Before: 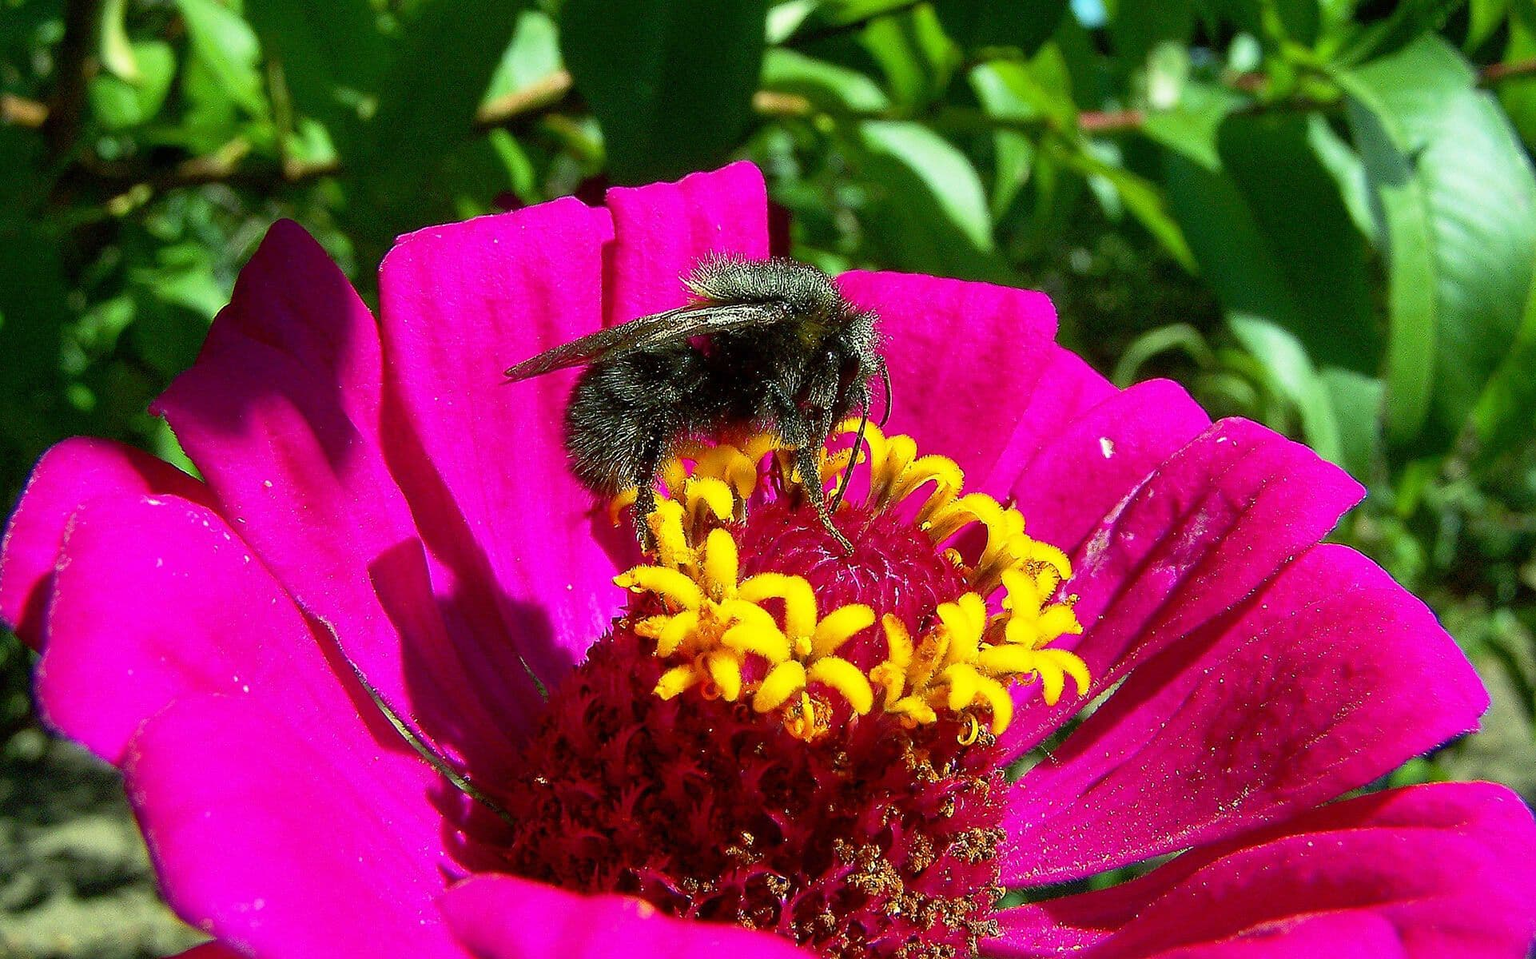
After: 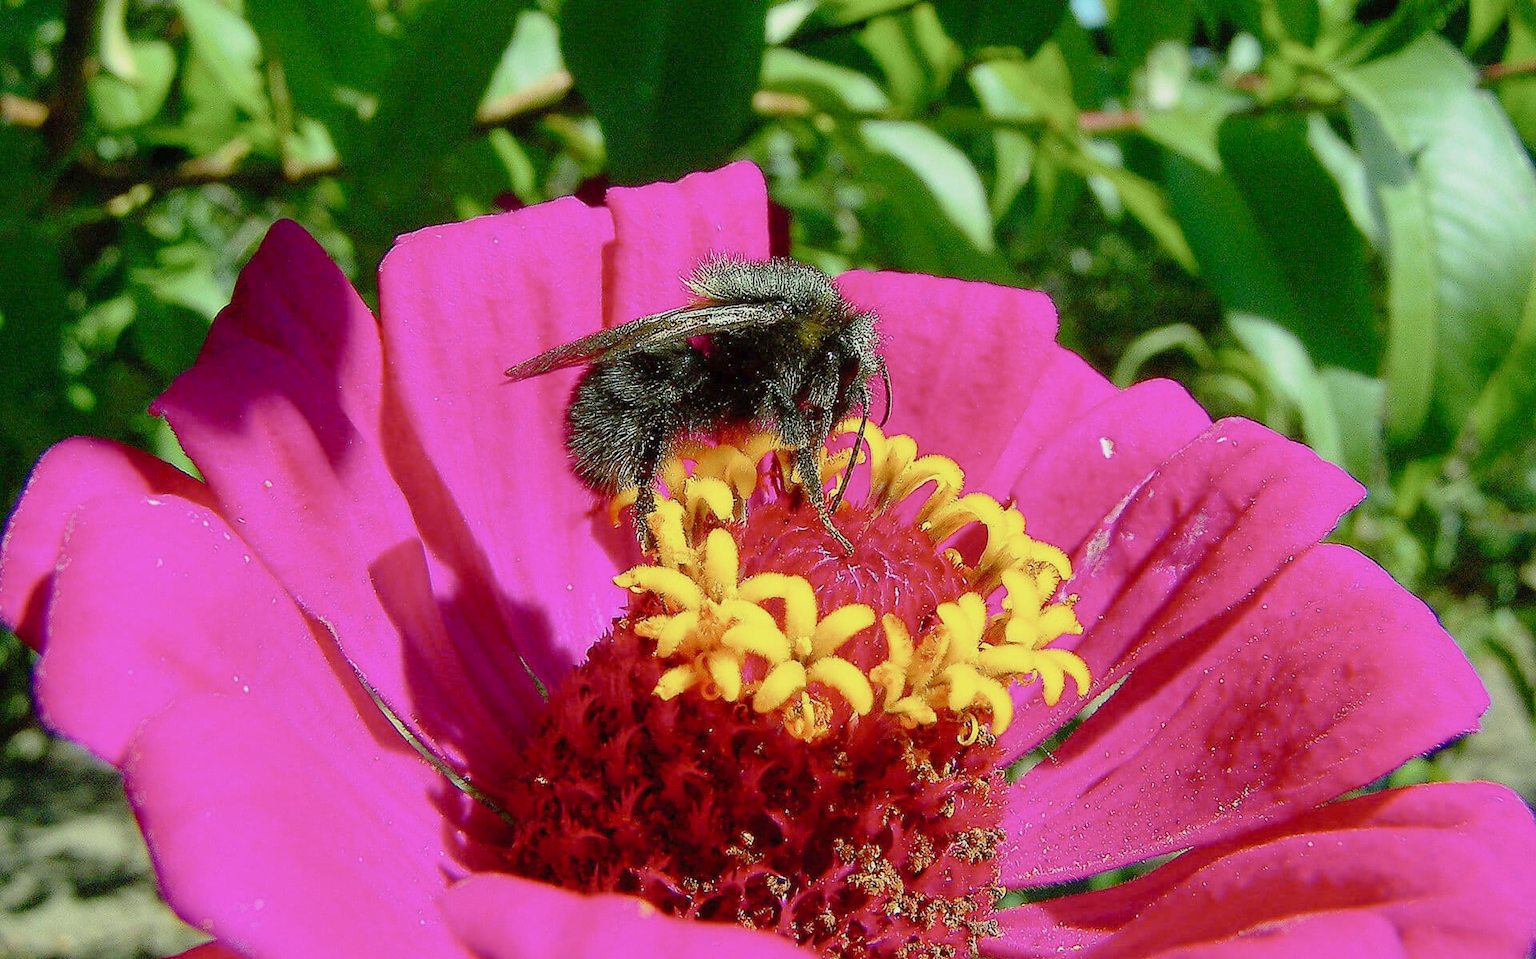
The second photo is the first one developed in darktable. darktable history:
tone curve: curves: ch0 [(0, 0) (0.003, 0.003) (0.011, 0.014) (0.025, 0.027) (0.044, 0.044) (0.069, 0.064) (0.1, 0.108) (0.136, 0.153) (0.177, 0.208) (0.224, 0.275) (0.277, 0.349) (0.335, 0.422) (0.399, 0.492) (0.468, 0.557) (0.543, 0.617) (0.623, 0.682) (0.709, 0.745) (0.801, 0.826) (0.898, 0.916) (1, 1)], preserve colors none
color balance: contrast -15%
